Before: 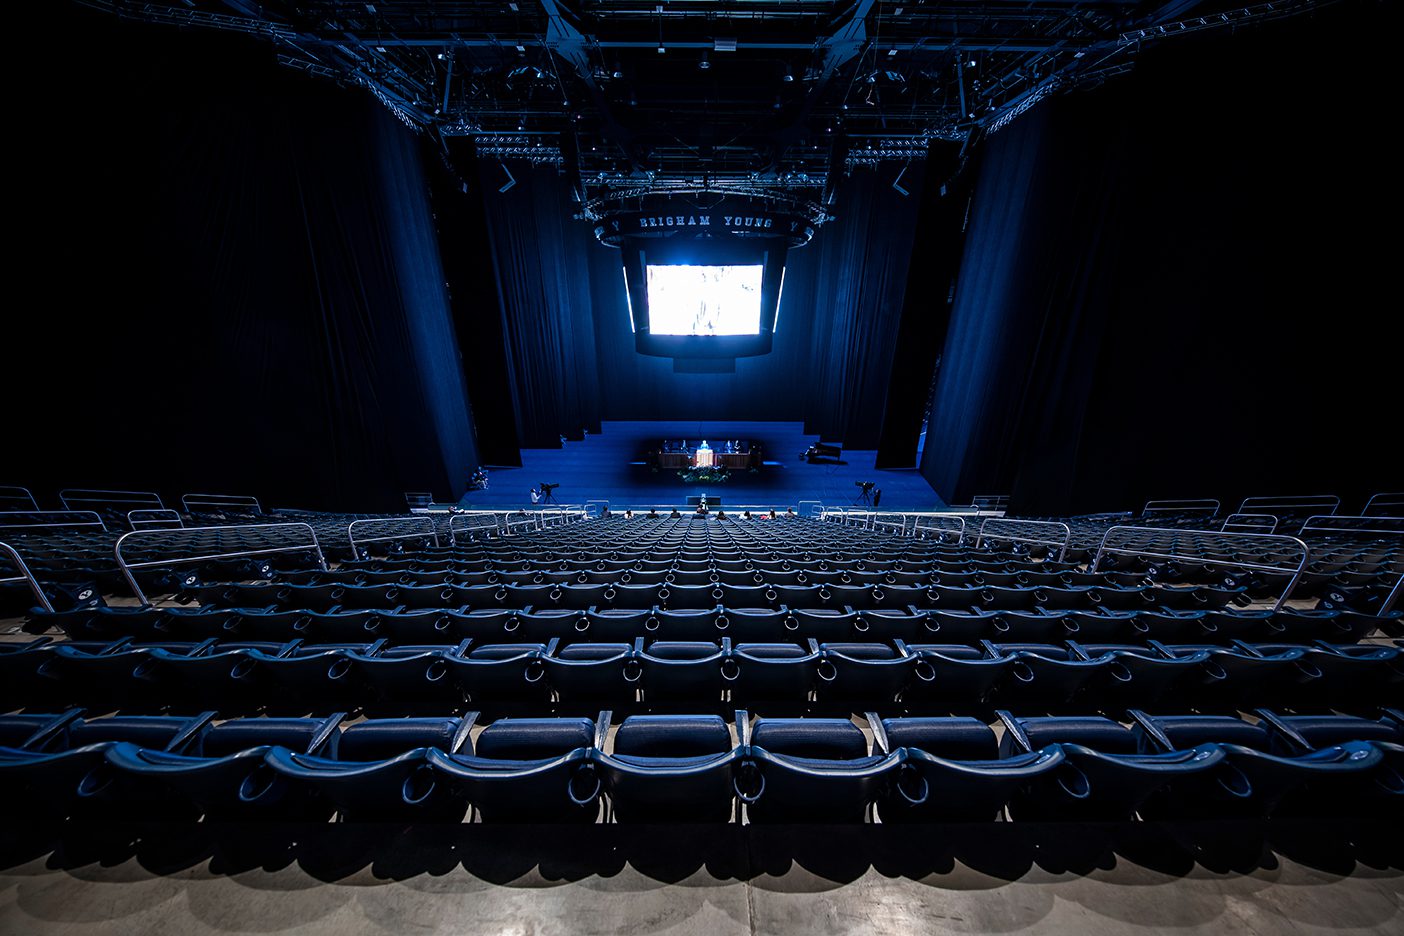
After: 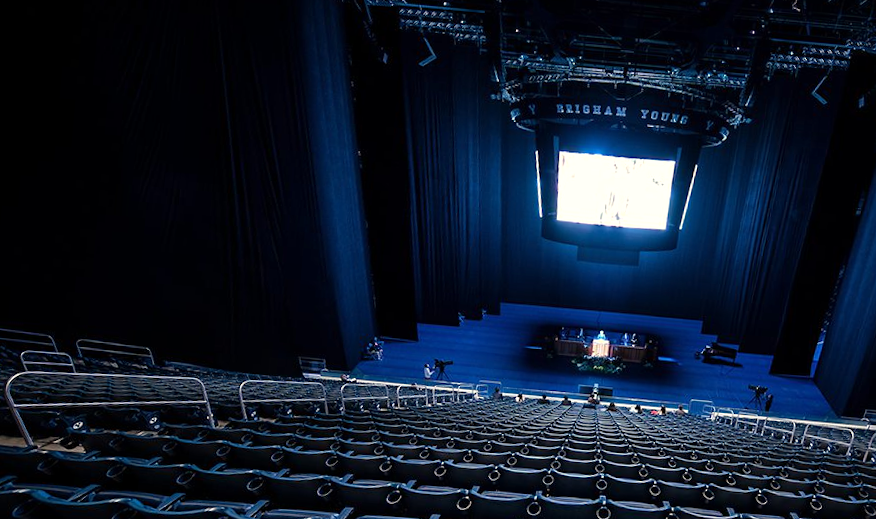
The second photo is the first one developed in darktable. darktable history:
crop and rotate: angle -4.99°, left 2.122%, top 6.945%, right 27.566%, bottom 30.519%
exposure: exposure 0.15 EV, compensate highlight preservation false
white balance: red 1.045, blue 0.932
